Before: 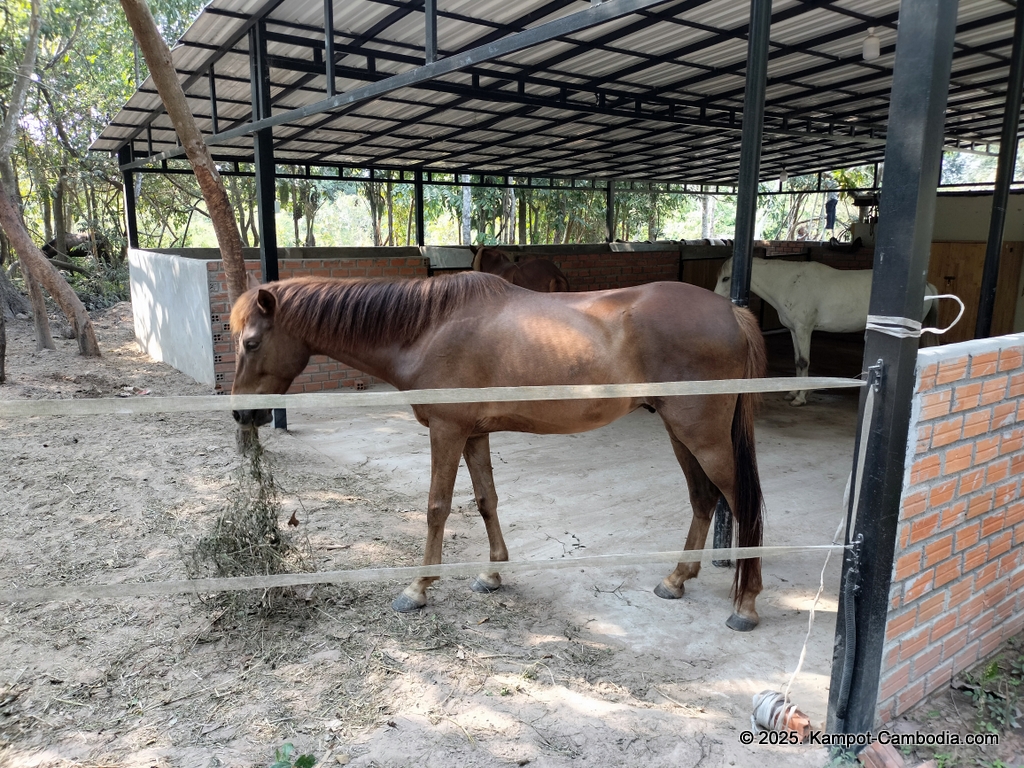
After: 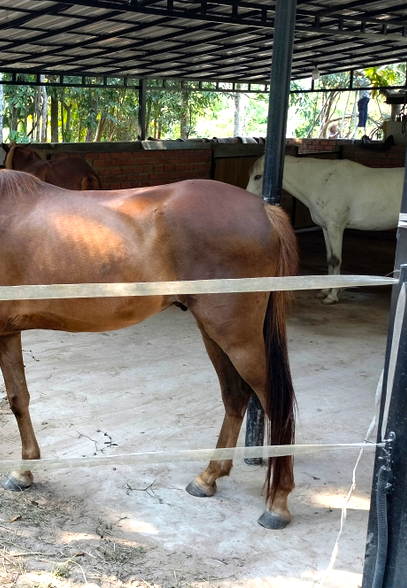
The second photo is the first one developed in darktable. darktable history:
color balance rgb: perceptual saturation grading › global saturation 36%, perceptual brilliance grading › global brilliance 10%, global vibrance 20%
crop: left 45.721%, top 13.393%, right 14.118%, bottom 10.01%
